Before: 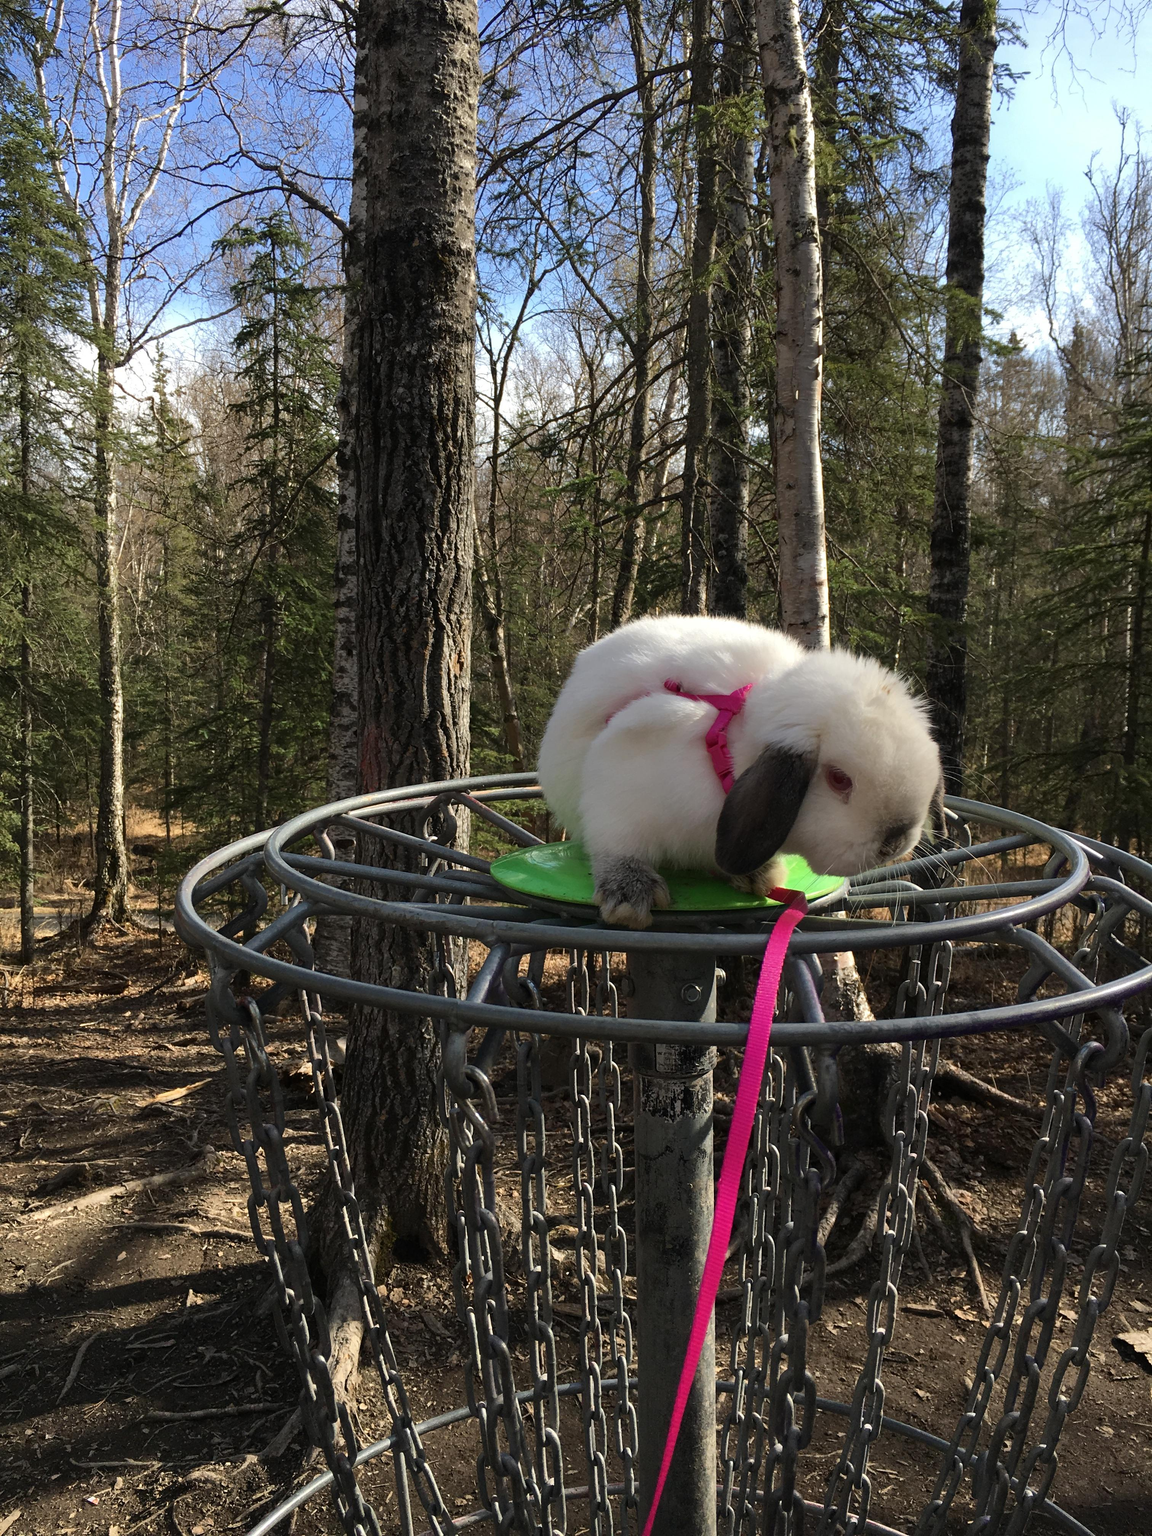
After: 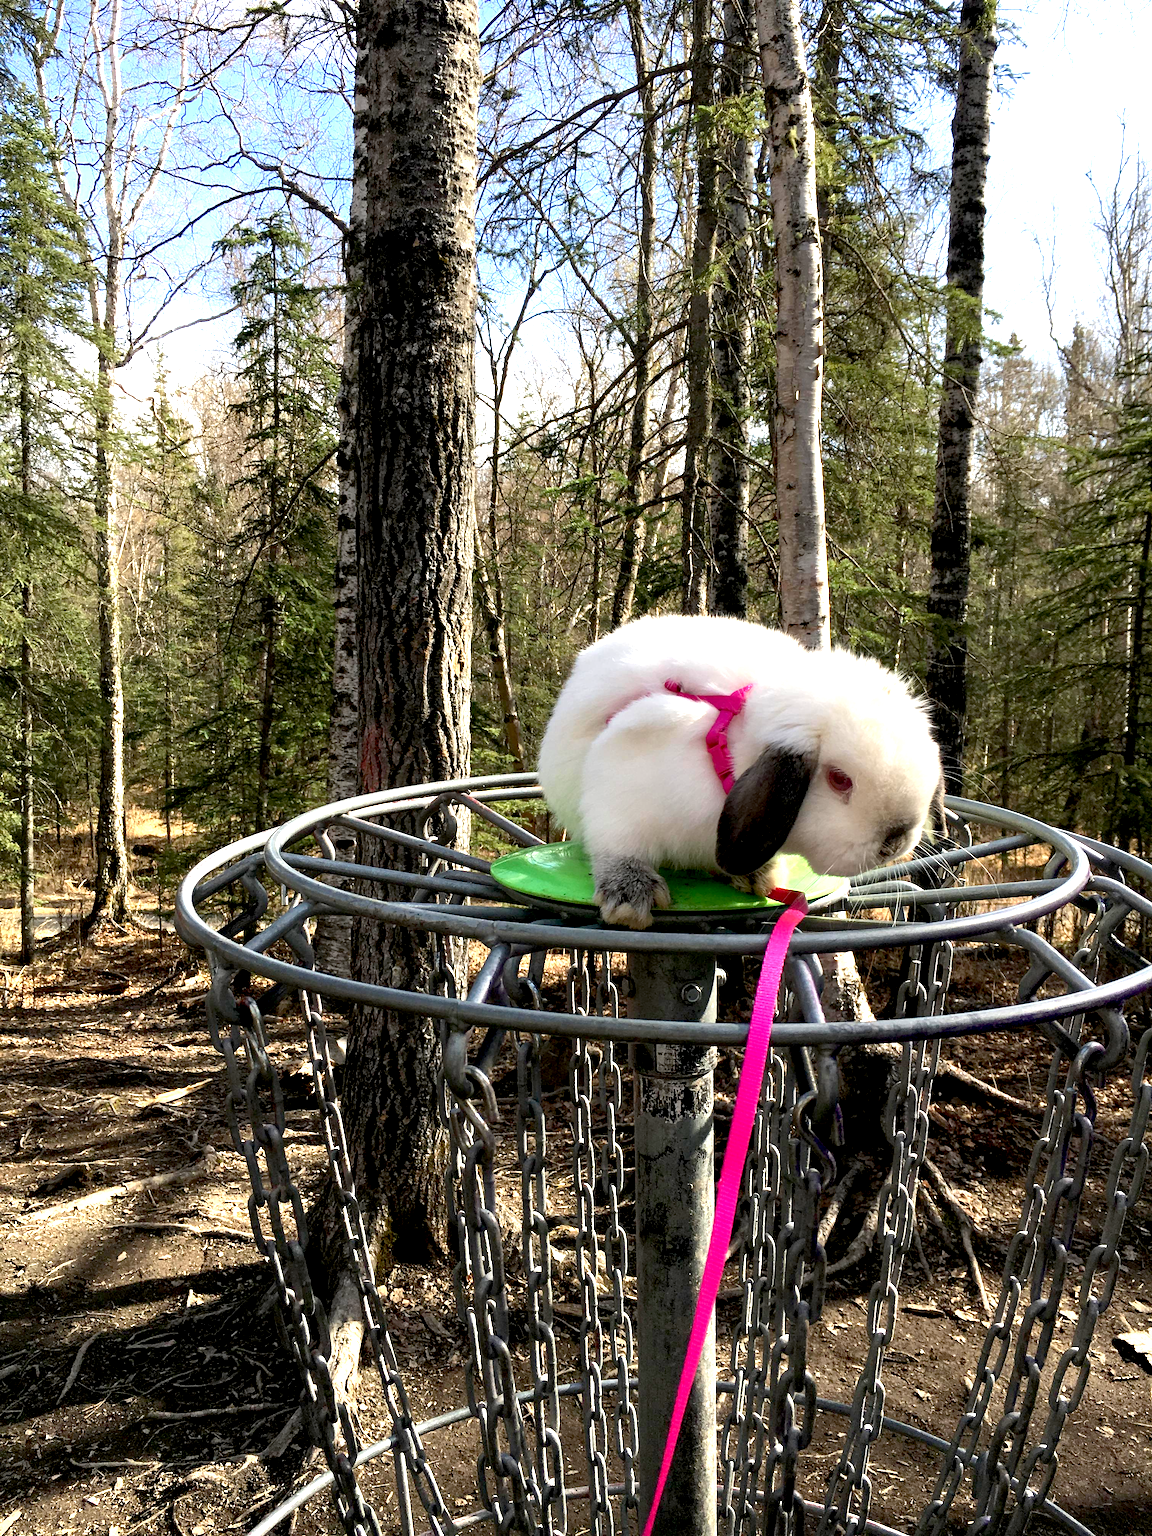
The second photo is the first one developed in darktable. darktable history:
exposure: black level correction 0.008, exposure 1.415 EV, compensate highlight preservation false
